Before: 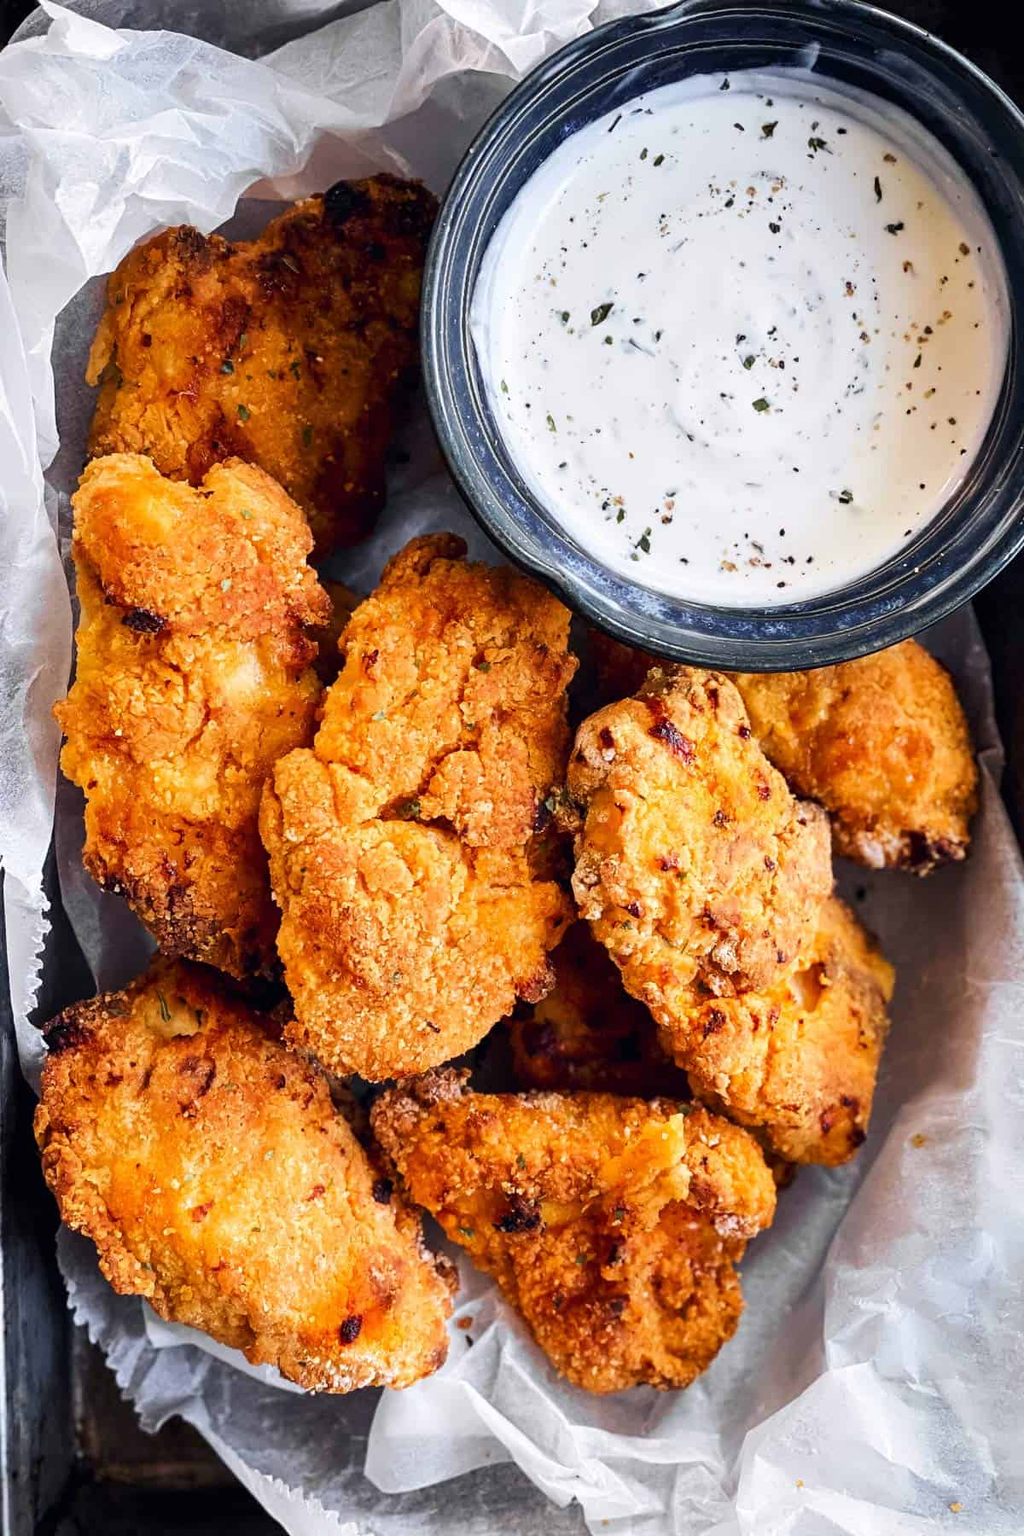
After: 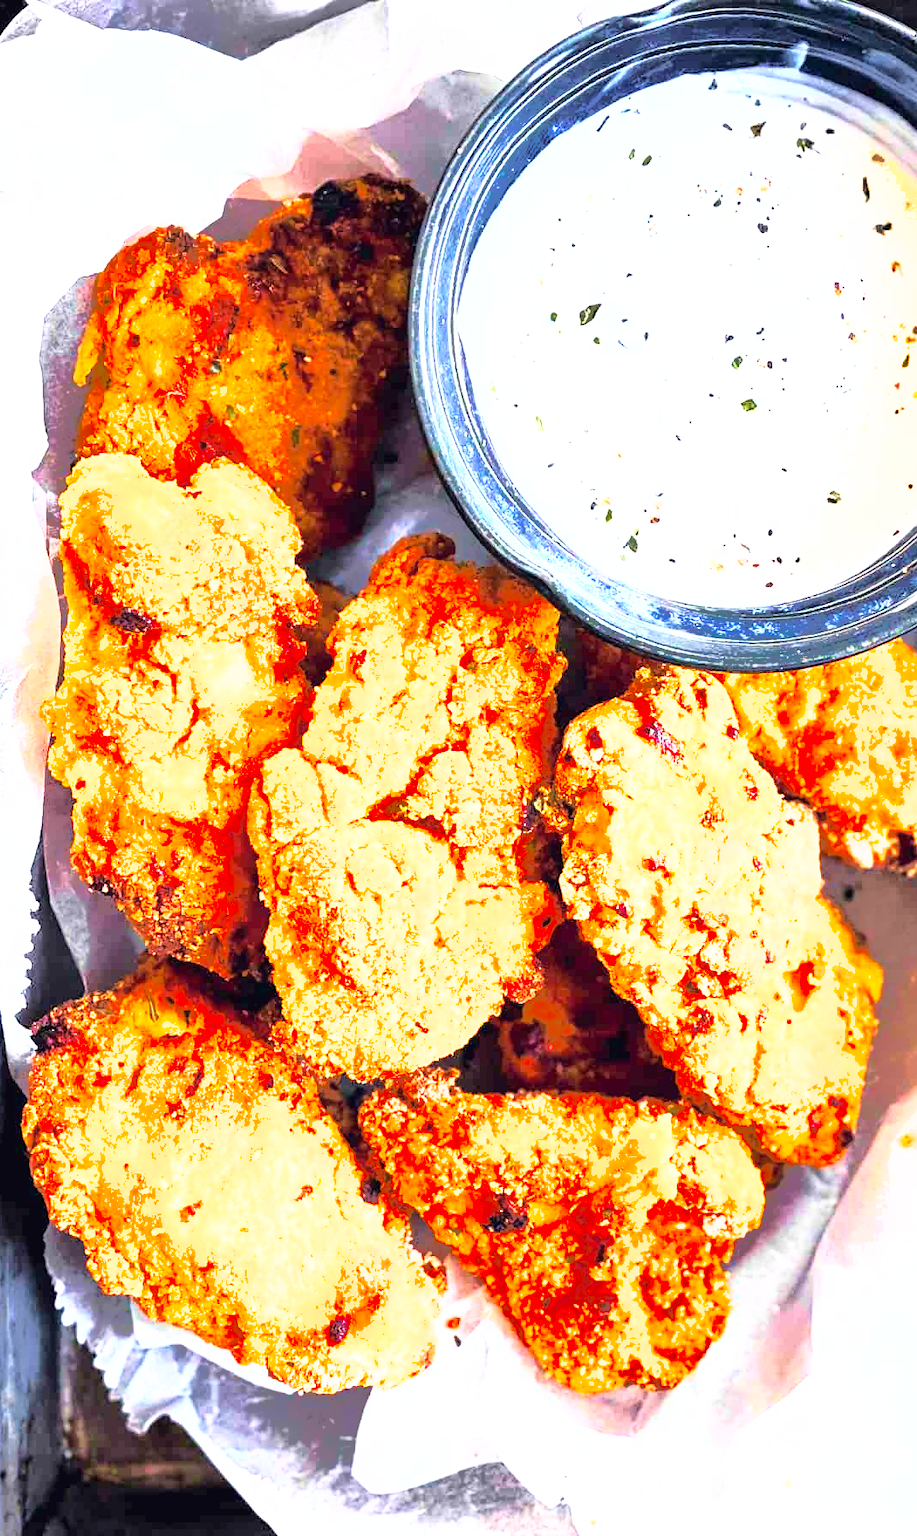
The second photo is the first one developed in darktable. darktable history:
velvia: on, module defaults
exposure: black level correction 0, exposure 1.501 EV, compensate highlight preservation false
crop and rotate: left 1.199%, right 9.147%
base curve: curves: ch0 [(0, 0.003) (0.001, 0.002) (0.006, 0.004) (0.02, 0.022) (0.048, 0.086) (0.094, 0.234) (0.162, 0.431) (0.258, 0.629) (0.385, 0.8) (0.548, 0.918) (0.751, 0.988) (1, 1)], exposure shift 0.569
shadows and highlights: shadows 39.5, highlights -60.1
